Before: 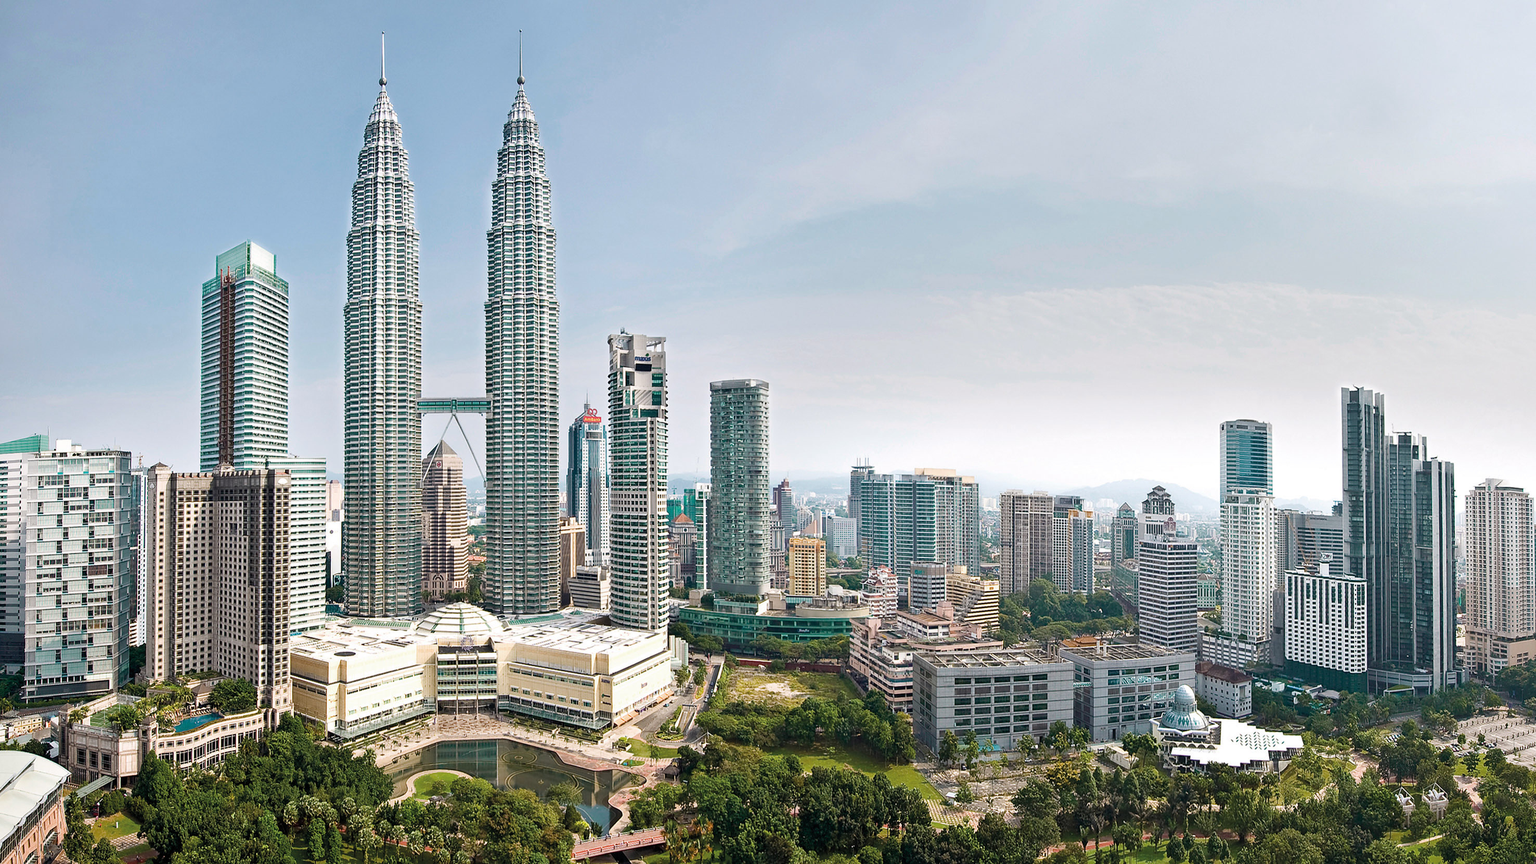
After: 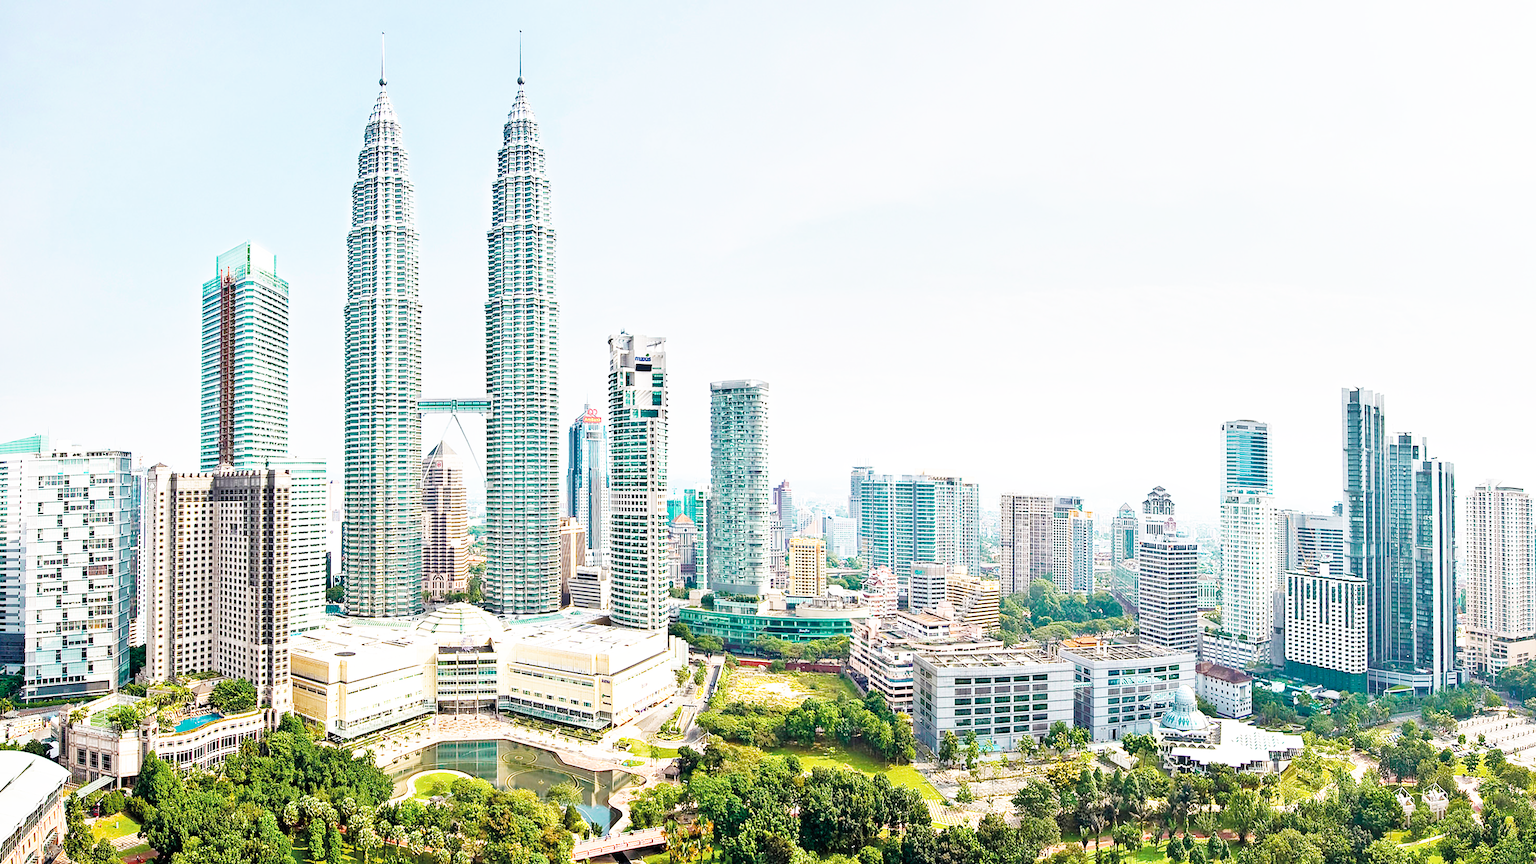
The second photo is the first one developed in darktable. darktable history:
tone equalizer: -8 EV 1 EV, -7 EV 1 EV, -6 EV 1 EV, -5 EV 1 EV, -4 EV 1 EV, -3 EV 0.75 EV, -2 EV 0.5 EV, -1 EV 0.25 EV
base curve: curves: ch0 [(0, 0) (0.007, 0.004) (0.027, 0.03) (0.046, 0.07) (0.207, 0.54) (0.442, 0.872) (0.673, 0.972) (1, 1)], preserve colors none
